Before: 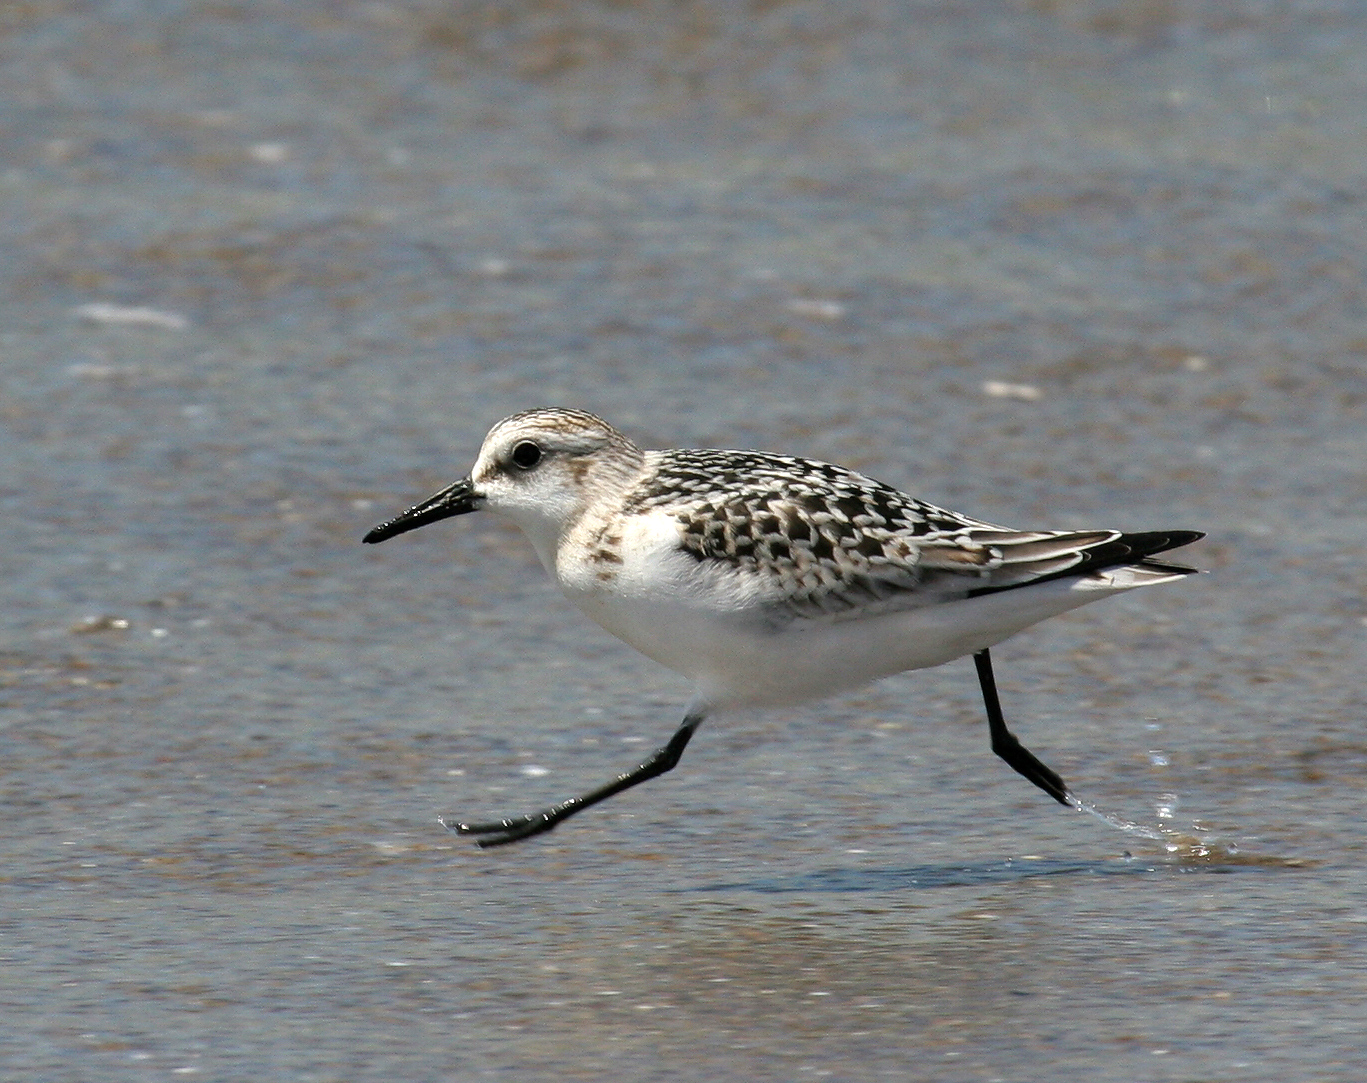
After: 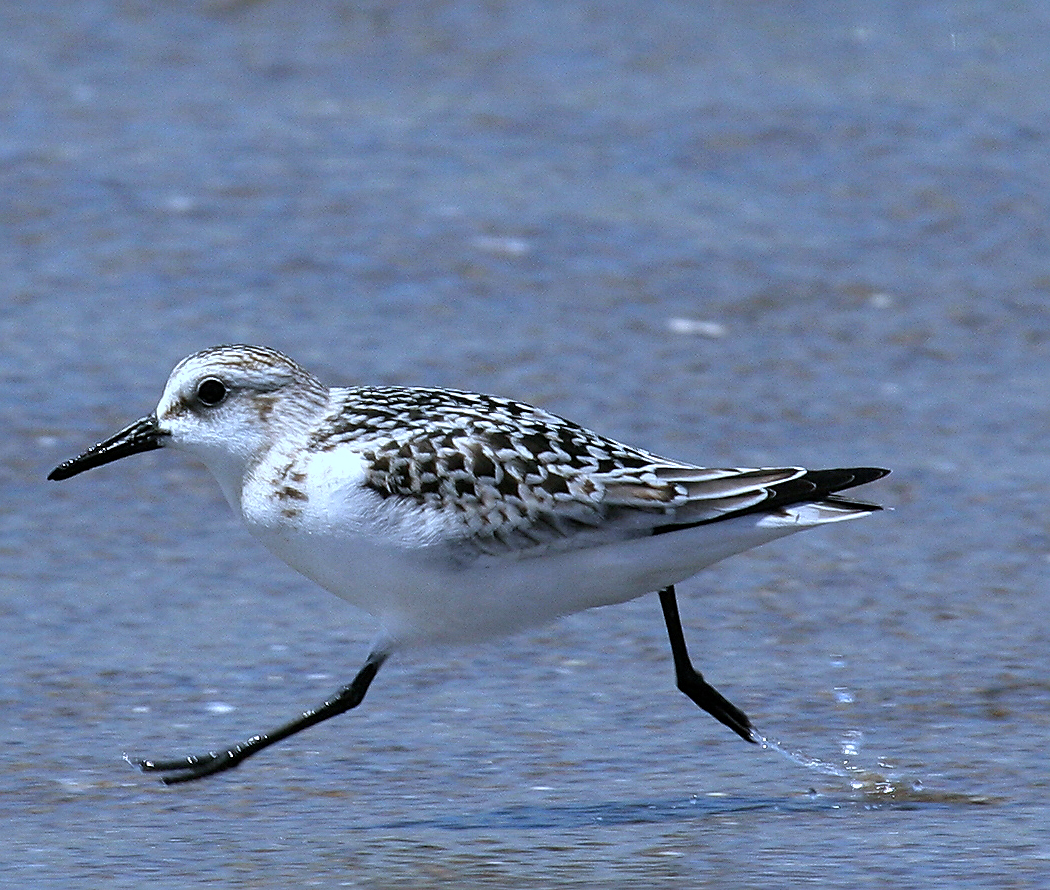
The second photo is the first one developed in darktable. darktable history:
sharpen: on, module defaults
white balance: red 0.871, blue 1.249
crop: left 23.095%, top 5.827%, bottom 11.854%
